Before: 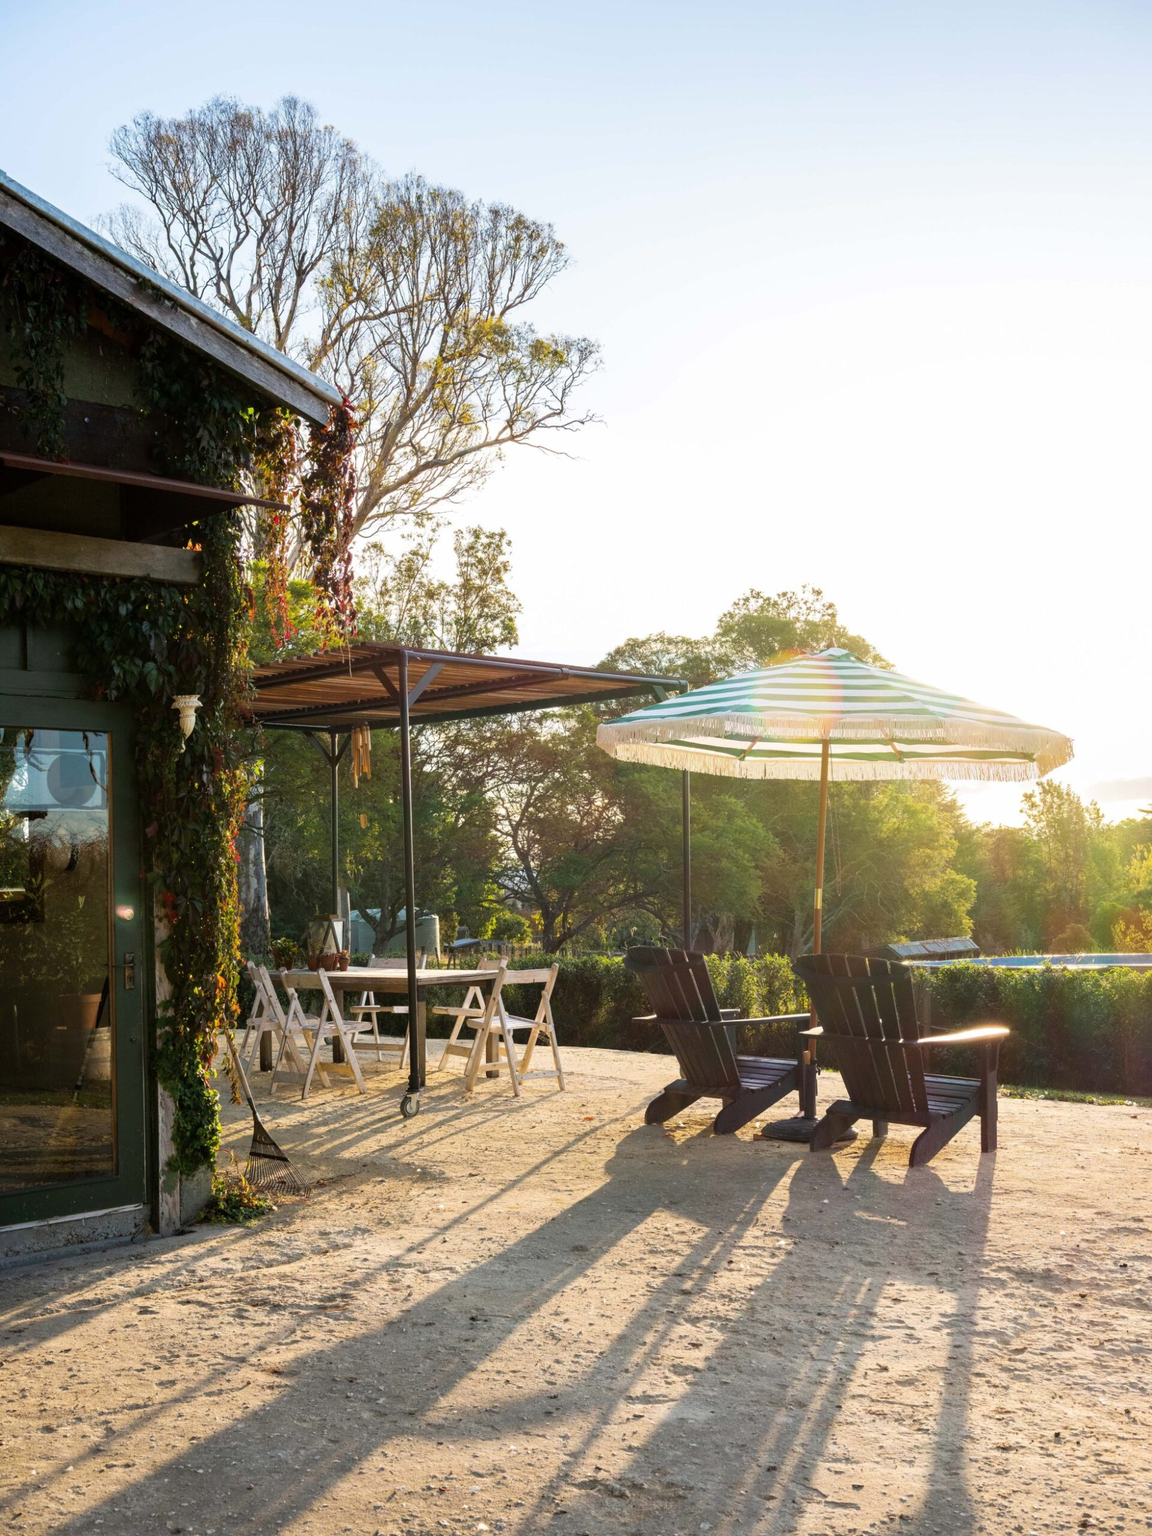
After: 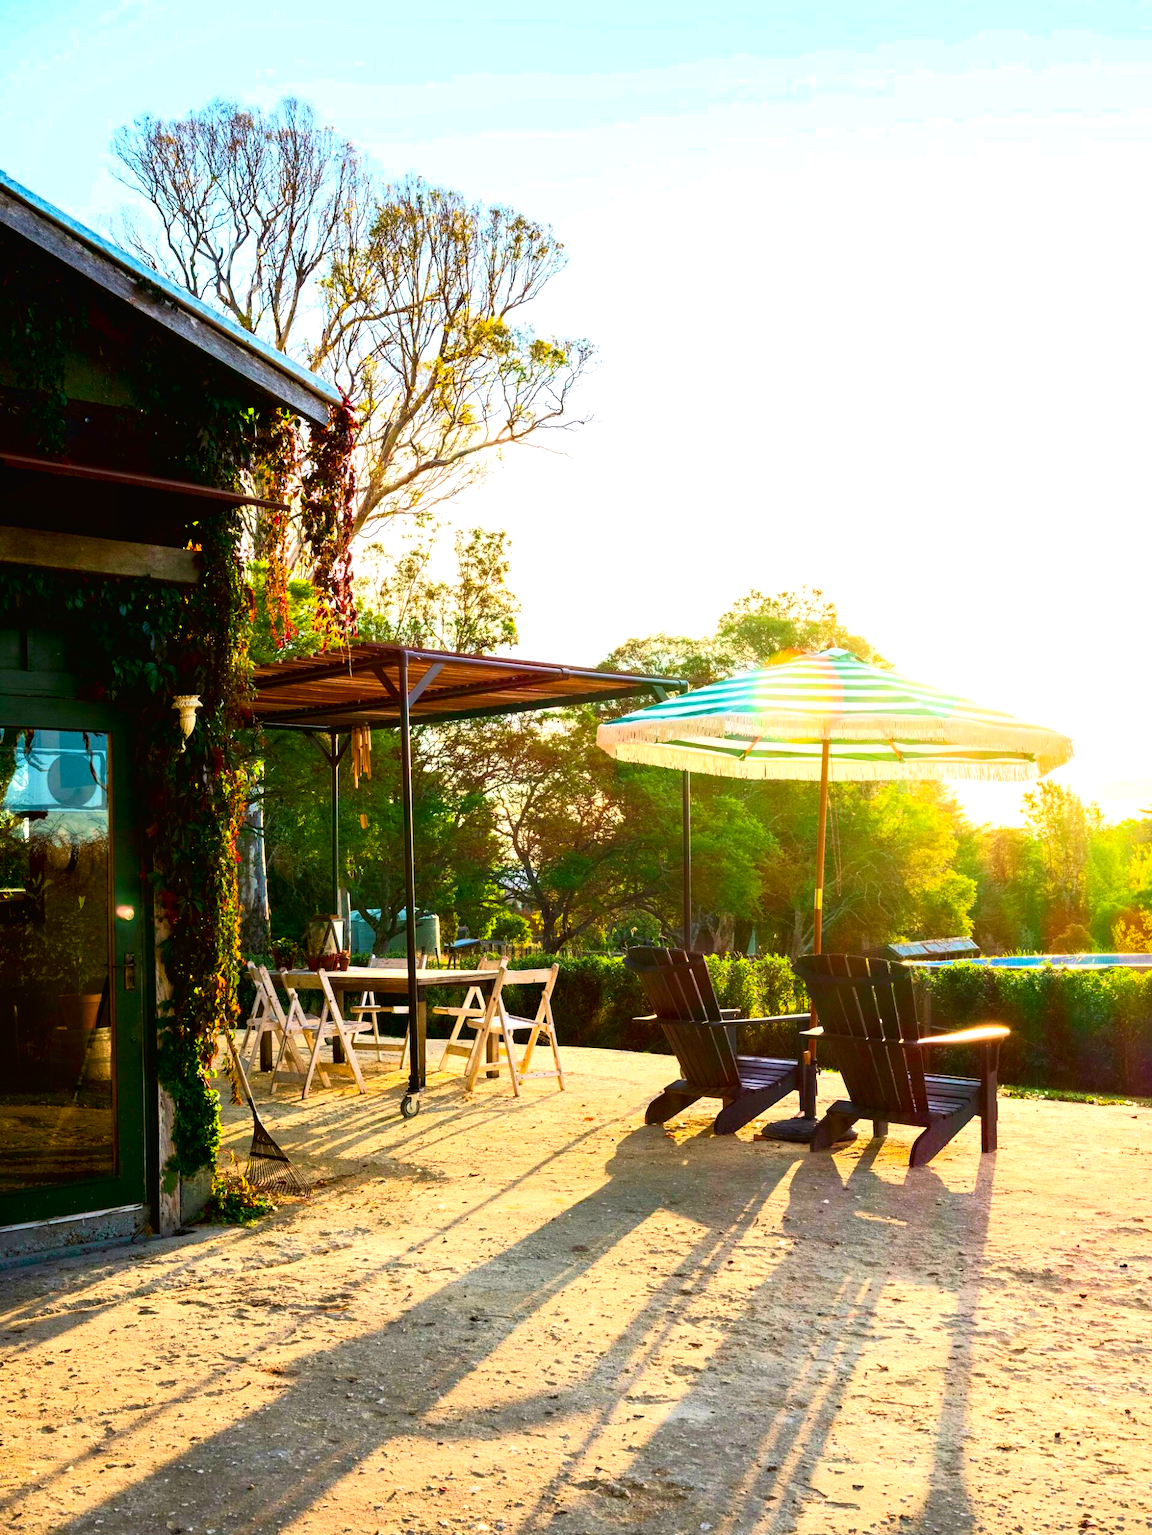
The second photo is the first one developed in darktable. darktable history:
tone curve: curves: ch0 [(0, 0.013) (0.054, 0.018) (0.205, 0.191) (0.289, 0.292) (0.39, 0.424) (0.493, 0.551) (0.647, 0.752) (0.796, 0.887) (1, 0.998)]; ch1 [(0, 0) (0.371, 0.339) (0.477, 0.452) (0.494, 0.495) (0.501, 0.501) (0.51, 0.516) (0.54, 0.557) (0.572, 0.605) (0.66, 0.701) (0.783, 0.804) (1, 1)]; ch2 [(0, 0) (0.32, 0.281) (0.403, 0.399) (0.441, 0.428) (0.47, 0.469) (0.498, 0.496) (0.524, 0.543) (0.551, 0.579) (0.633, 0.665) (0.7, 0.711) (1, 1)], color space Lab, independent channels, preserve colors none
color balance rgb: linear chroma grading › global chroma 9%, perceptual saturation grading › global saturation 36%, perceptual saturation grading › shadows 35%, perceptual brilliance grading › global brilliance 15%, perceptual brilliance grading › shadows -35%, global vibrance 15%
tone equalizer: -8 EV -0.55 EV
